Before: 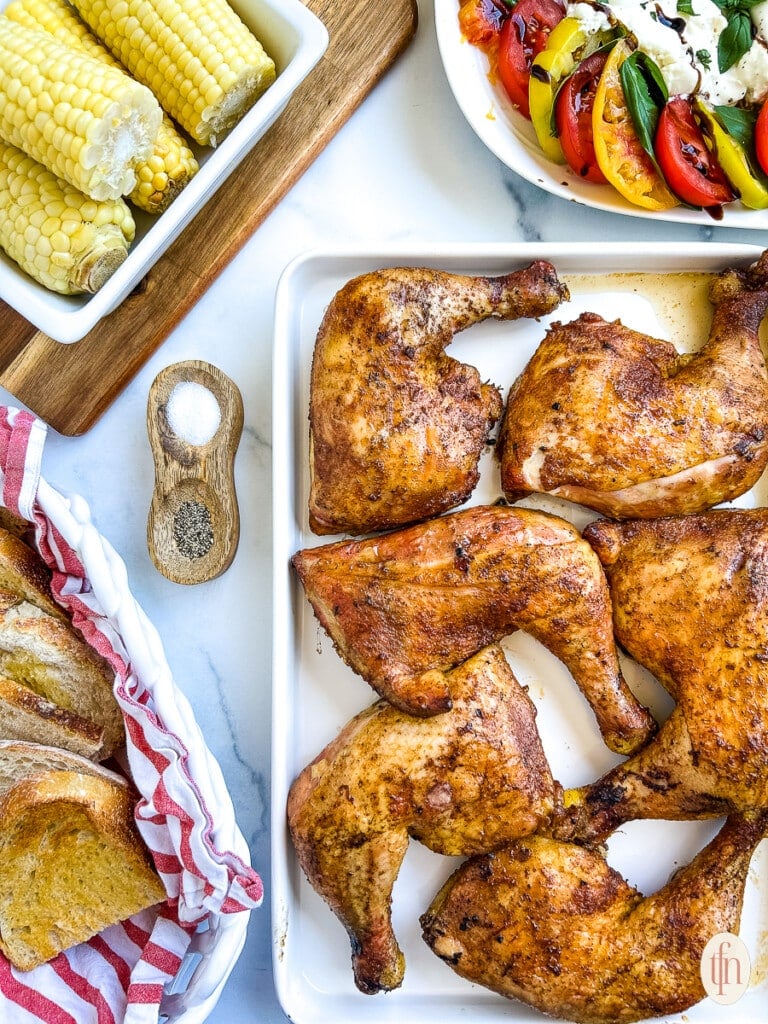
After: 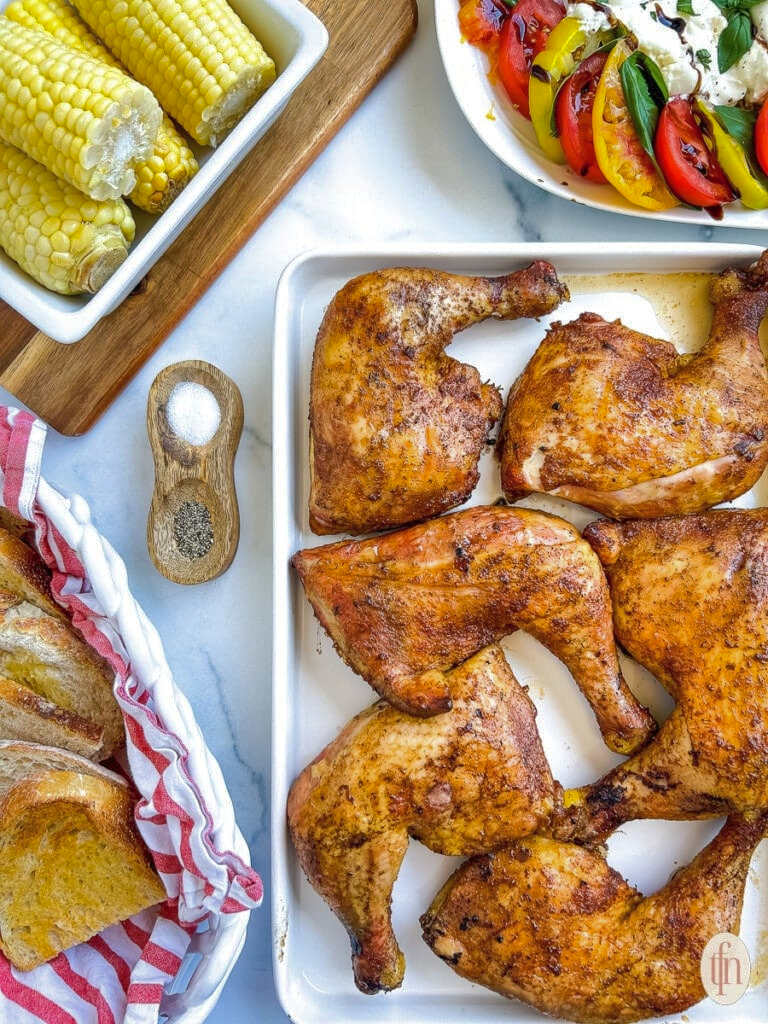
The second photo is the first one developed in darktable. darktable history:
white balance: emerald 1
shadows and highlights: highlights -60
